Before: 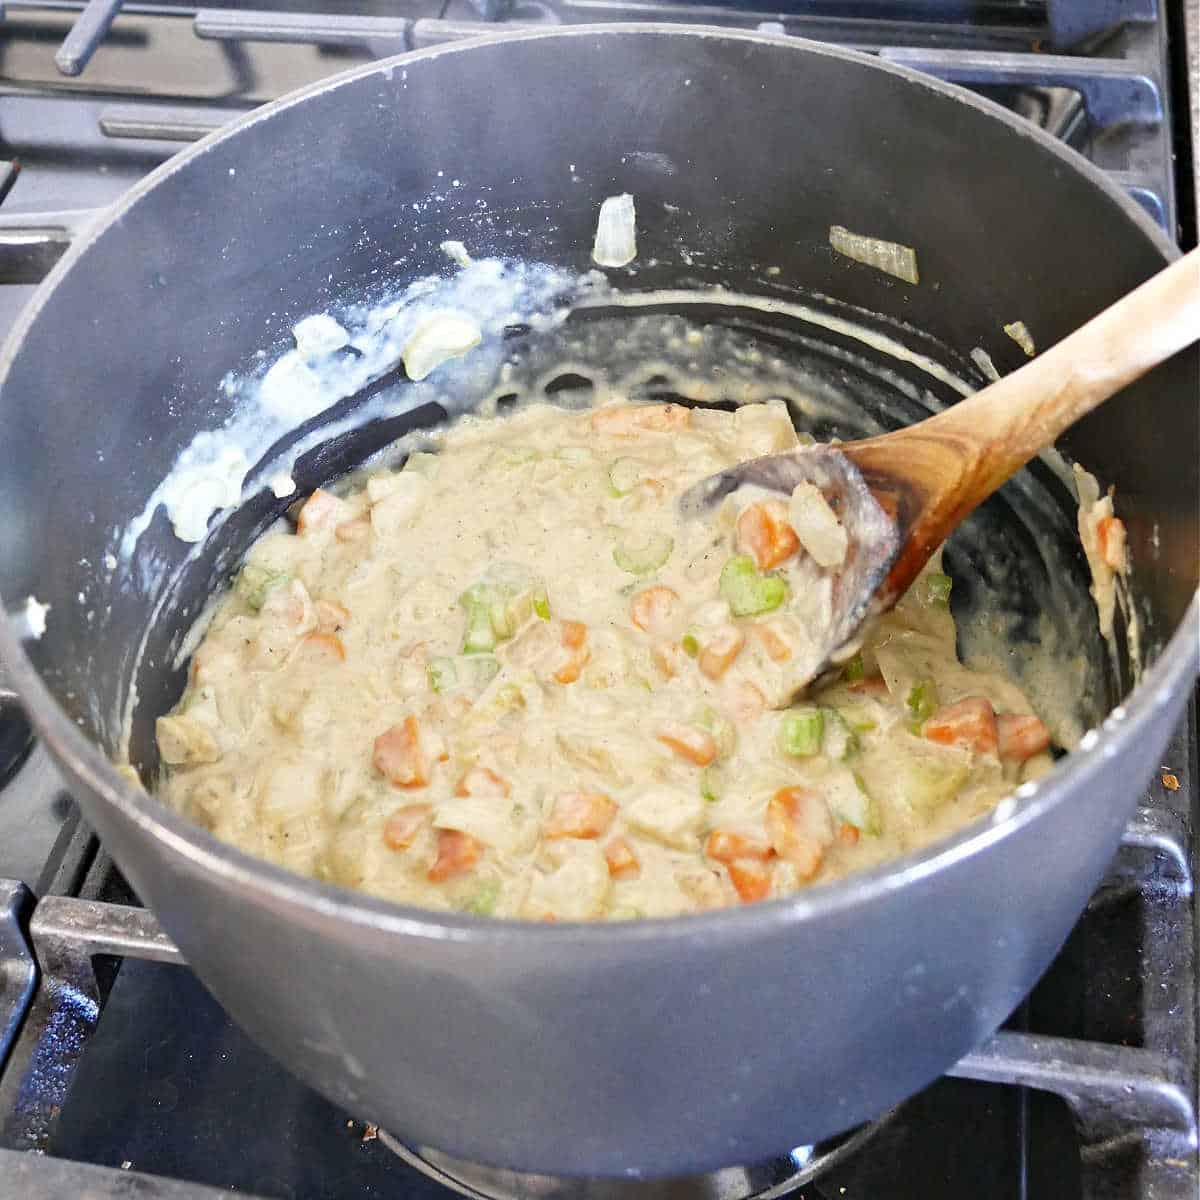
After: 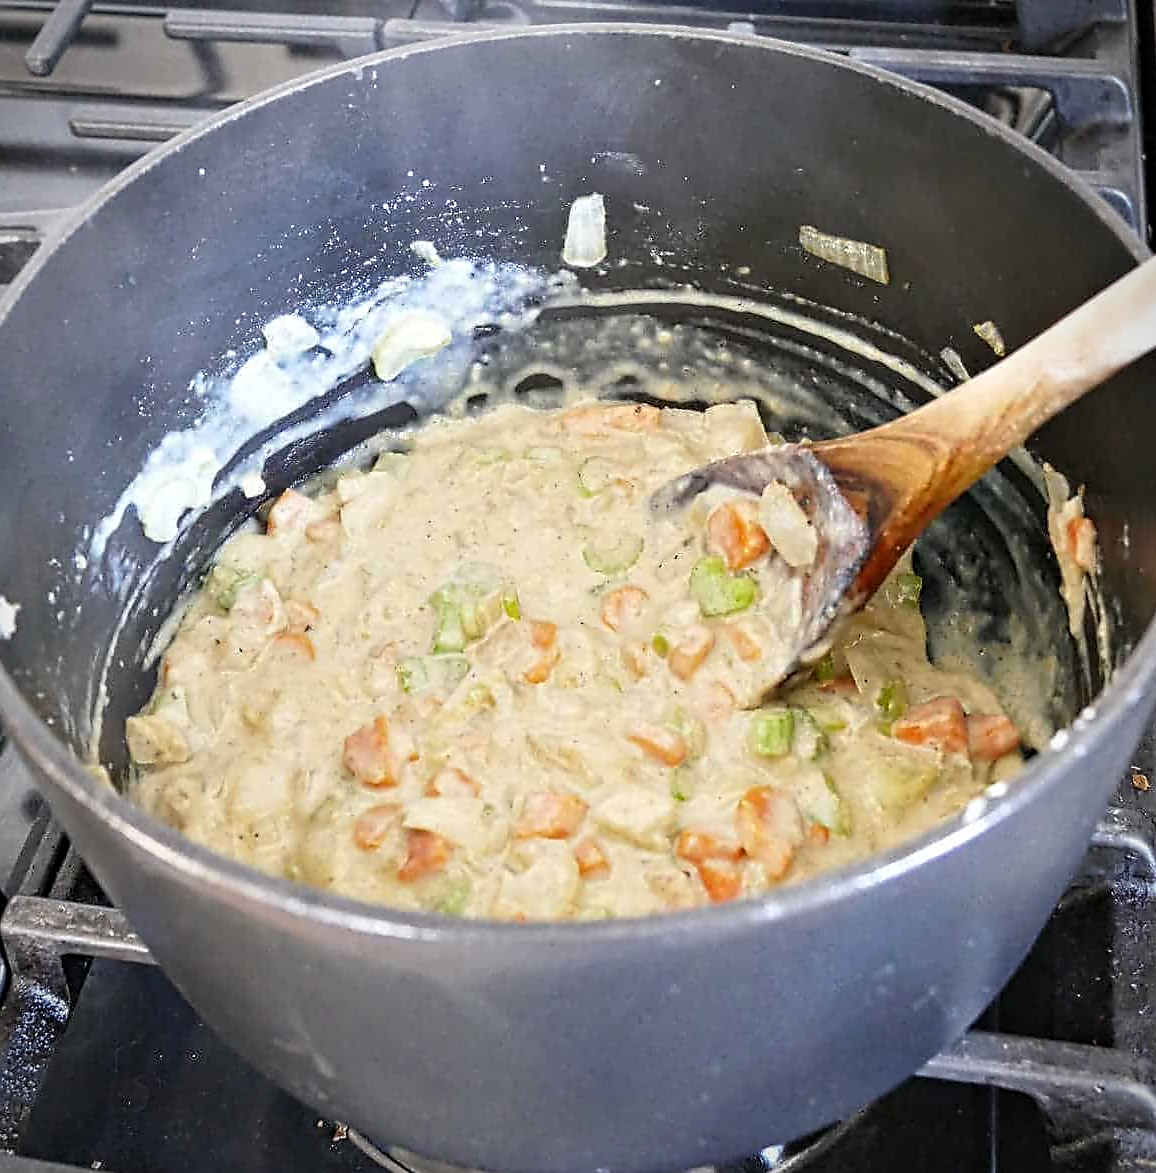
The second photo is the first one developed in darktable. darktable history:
crop and rotate: left 2.536%, right 1.107%, bottom 2.246%
vignetting: fall-off start 79.88%
contrast equalizer: y [[0.5, 0.5, 0.5, 0.515, 0.749, 0.84], [0.5 ×6], [0.5 ×6], [0, 0, 0, 0.001, 0.067, 0.262], [0 ×6]]
